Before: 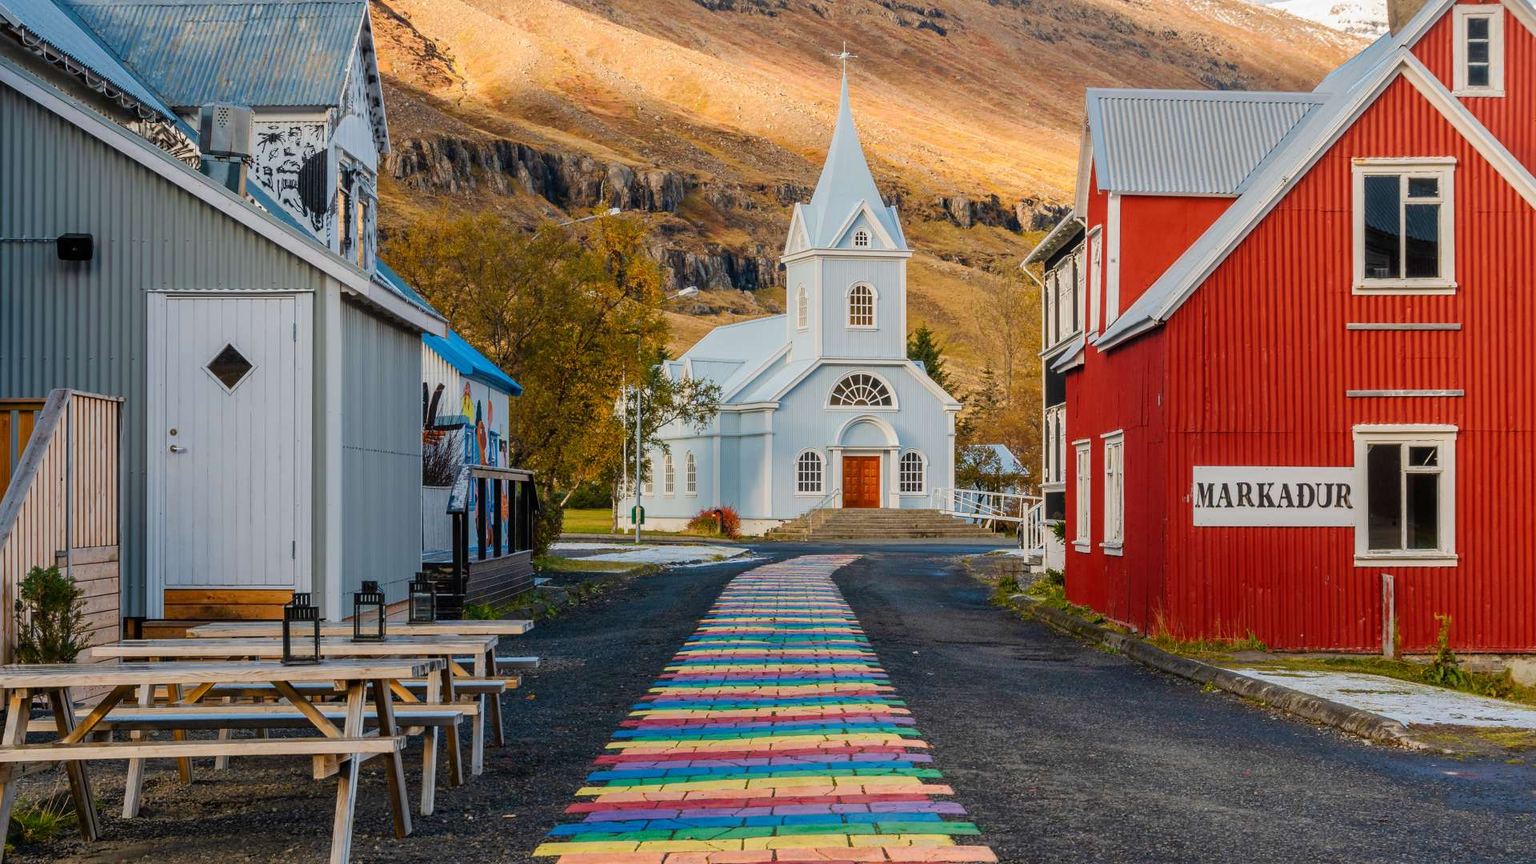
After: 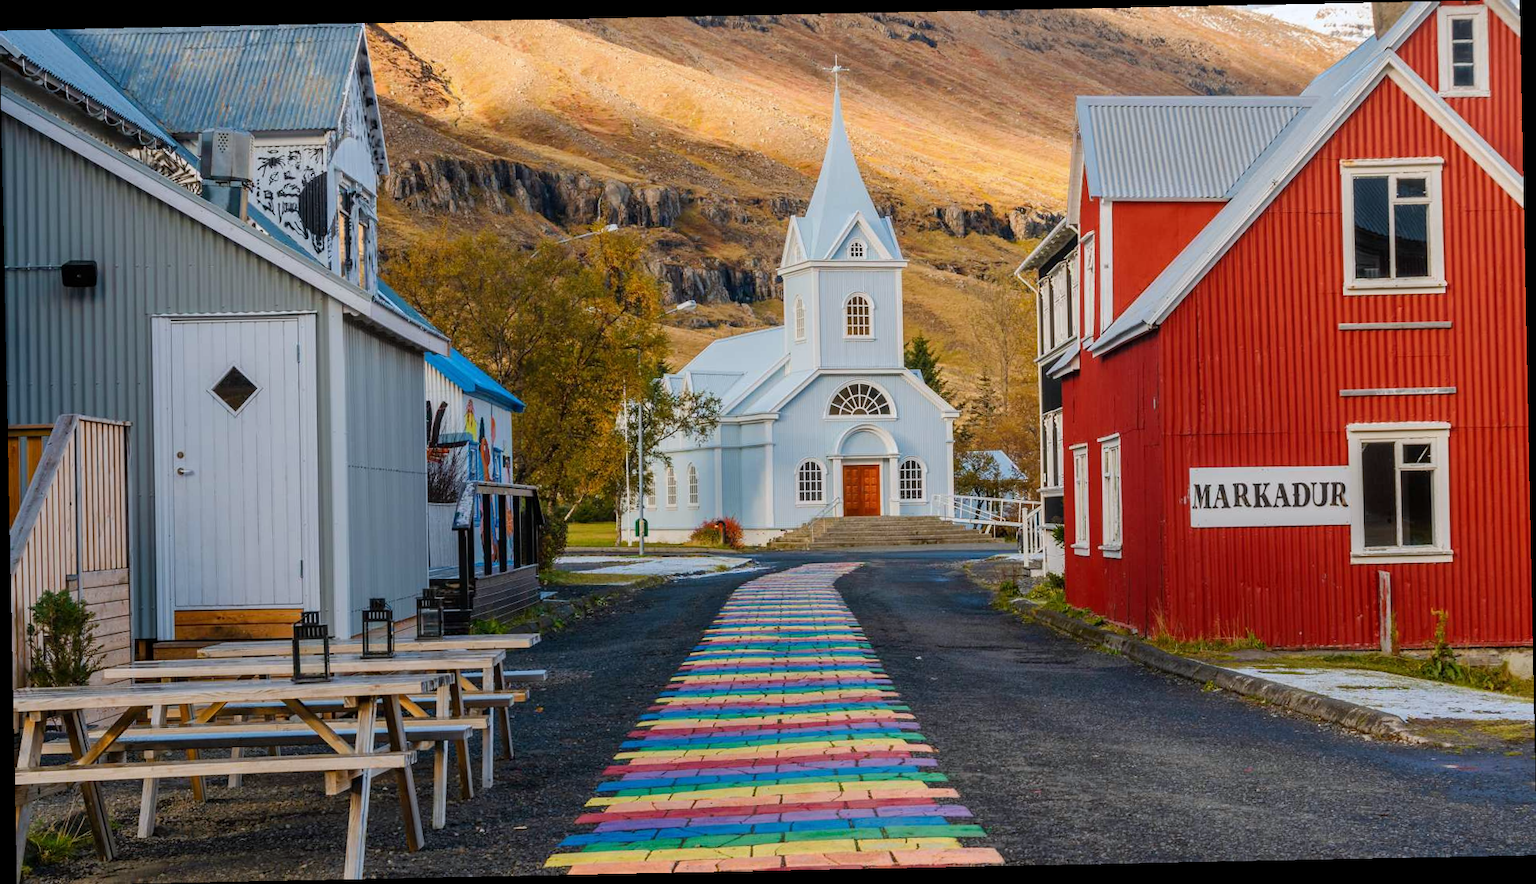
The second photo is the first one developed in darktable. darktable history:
white balance: red 0.98, blue 1.034
rotate and perspective: rotation -1.17°, automatic cropping off
